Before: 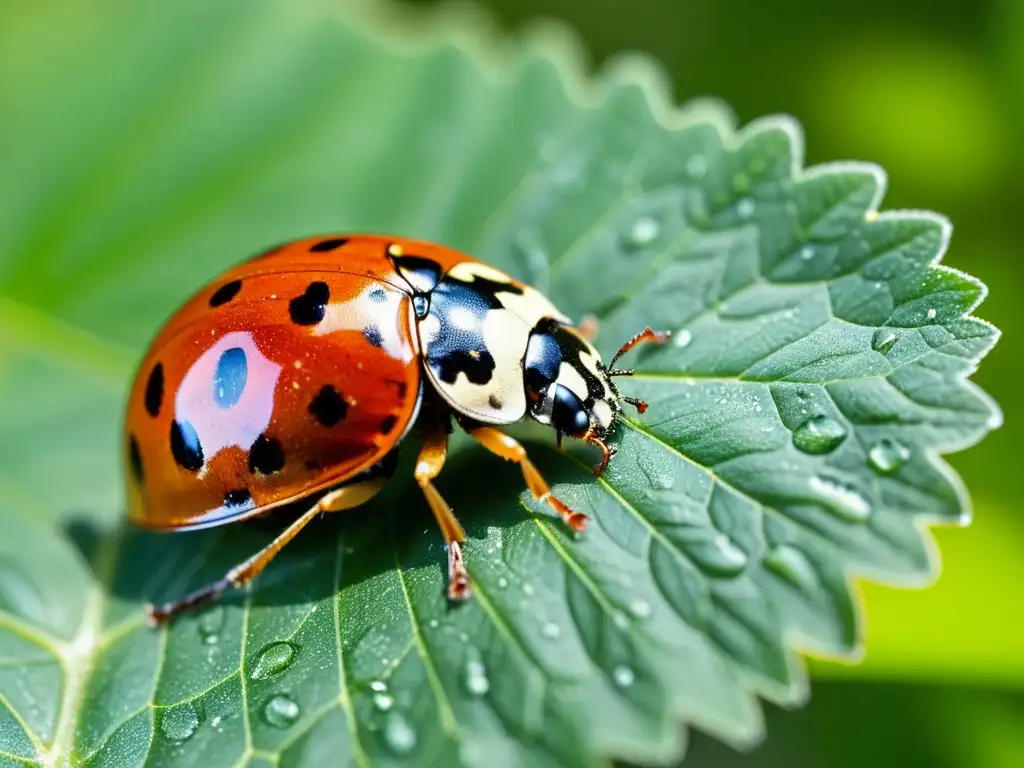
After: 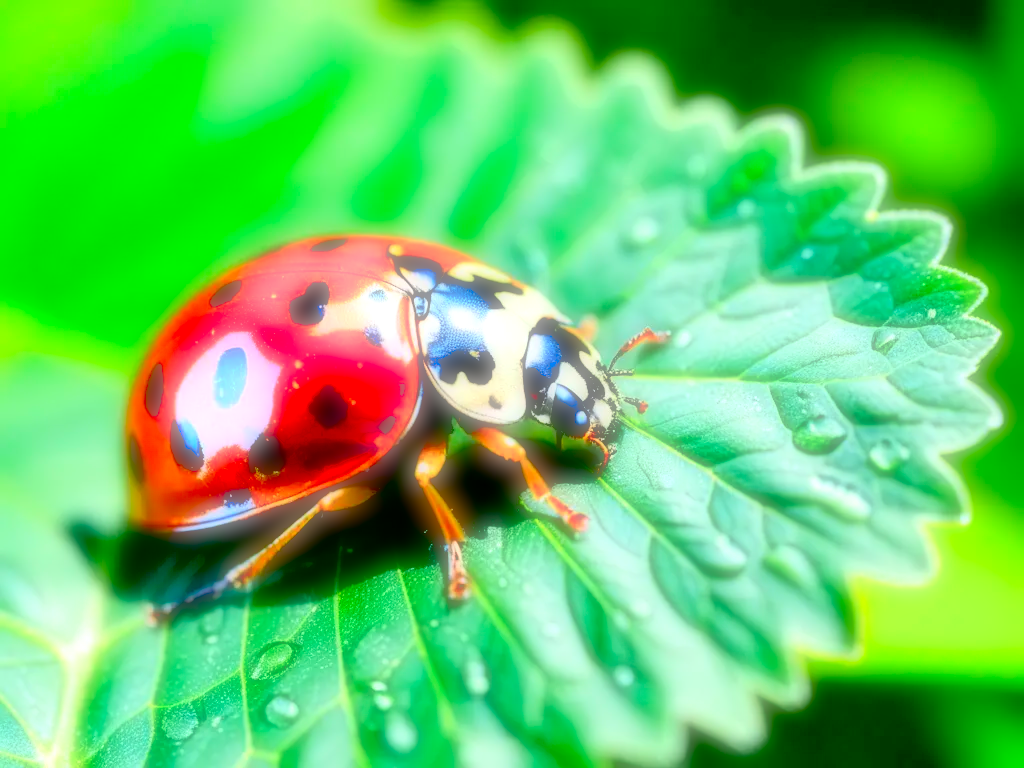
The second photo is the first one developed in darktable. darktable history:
soften: on, module defaults
exposure: black level correction 0.04, exposure 0.5 EV, compensate highlight preservation false
contrast brightness saturation: contrast 0.14, brightness 0.21
color correction: saturation 1.8
